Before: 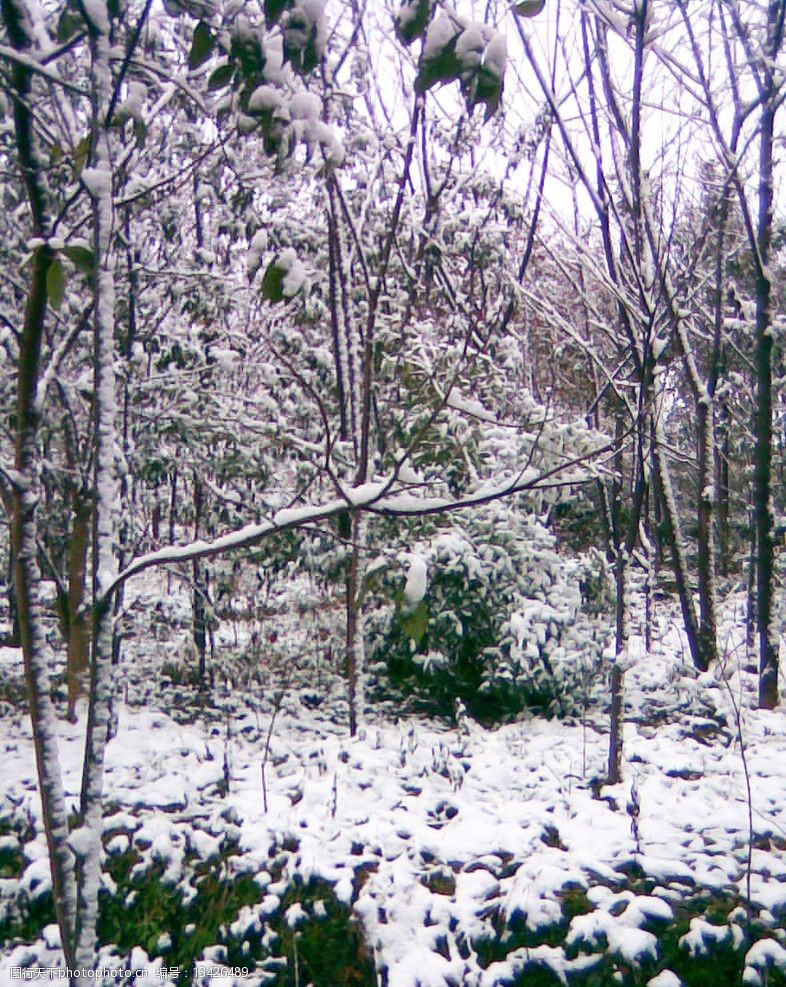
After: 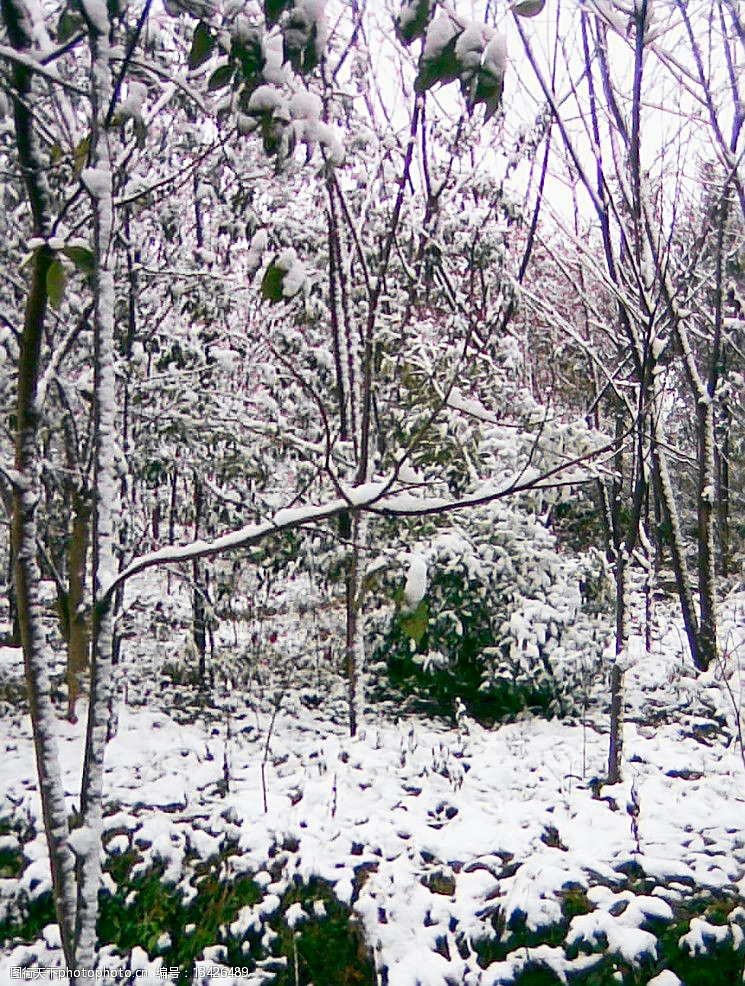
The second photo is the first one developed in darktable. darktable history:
crop and rotate: right 5.167%
tone curve: curves: ch0 [(0, 0) (0.071, 0.058) (0.266, 0.268) (0.498, 0.542) (0.766, 0.807) (1, 0.983)]; ch1 [(0, 0) (0.346, 0.307) (0.408, 0.387) (0.463, 0.465) (0.482, 0.493) (0.502, 0.499) (0.517, 0.505) (0.55, 0.554) (0.597, 0.61) (0.651, 0.698) (1, 1)]; ch2 [(0, 0) (0.346, 0.34) (0.434, 0.46) (0.485, 0.494) (0.5, 0.498) (0.509, 0.517) (0.526, 0.539) (0.583, 0.603) (0.625, 0.659) (1, 1)], color space Lab, independent channels, preserve colors none
sharpen: on, module defaults
